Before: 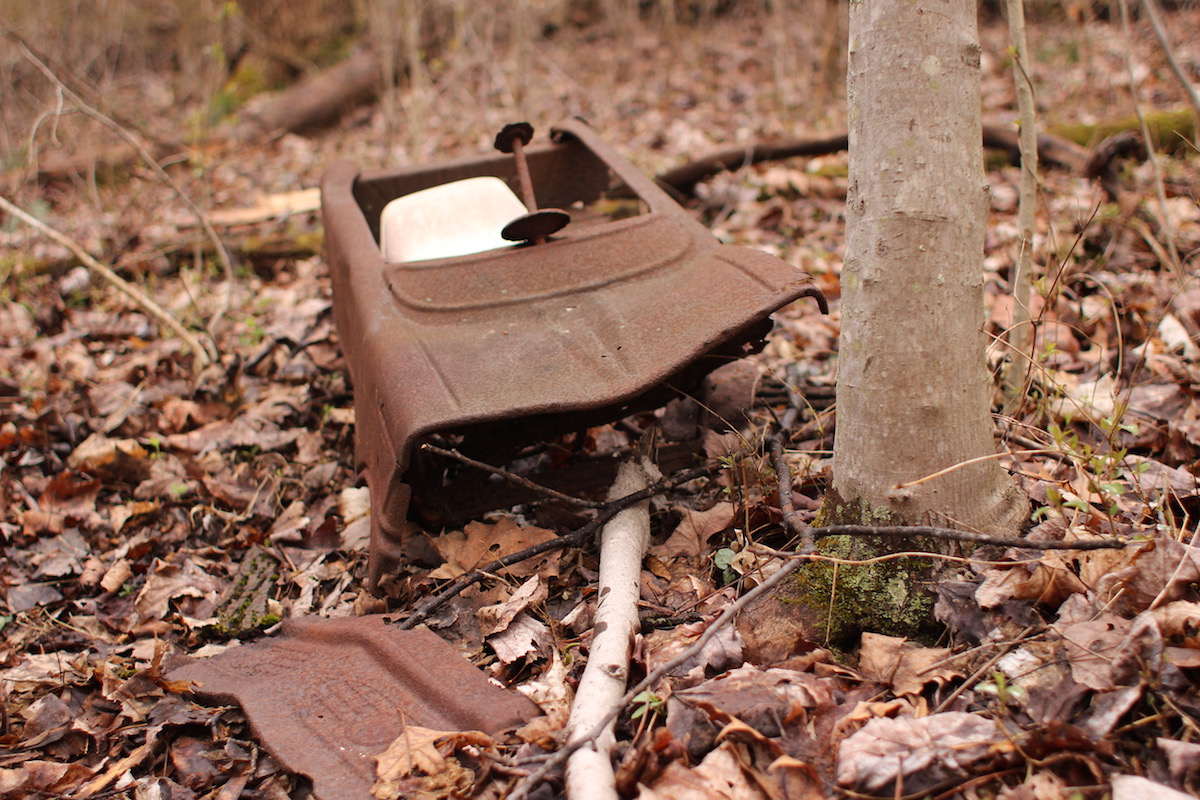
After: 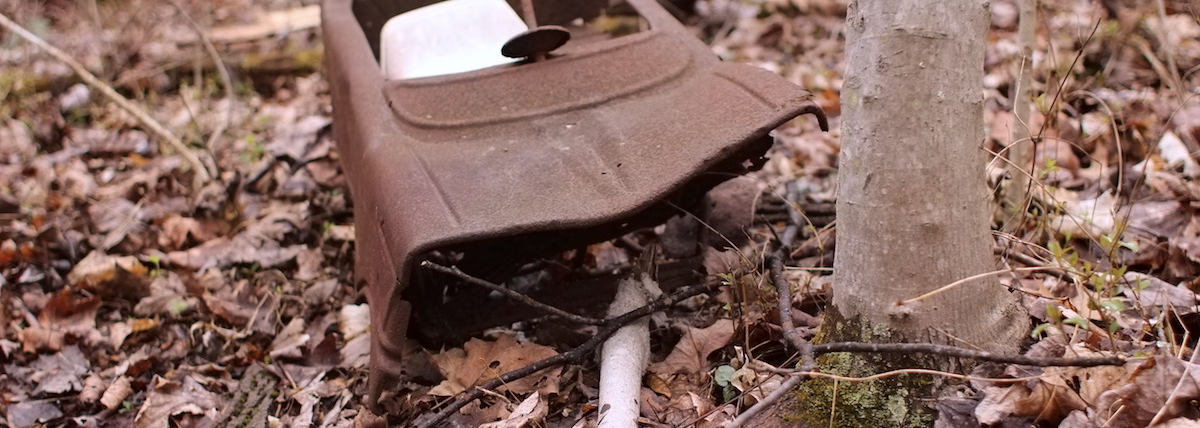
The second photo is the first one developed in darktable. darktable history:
contrast equalizer: y [[0.5 ×6], [0.5 ×6], [0.5 ×6], [0 ×6], [0, 0.039, 0.251, 0.29, 0.293, 0.292]]
white balance: red 0.967, blue 1.119, emerald 0.756
crop and rotate: top 23.043%, bottom 23.437%
